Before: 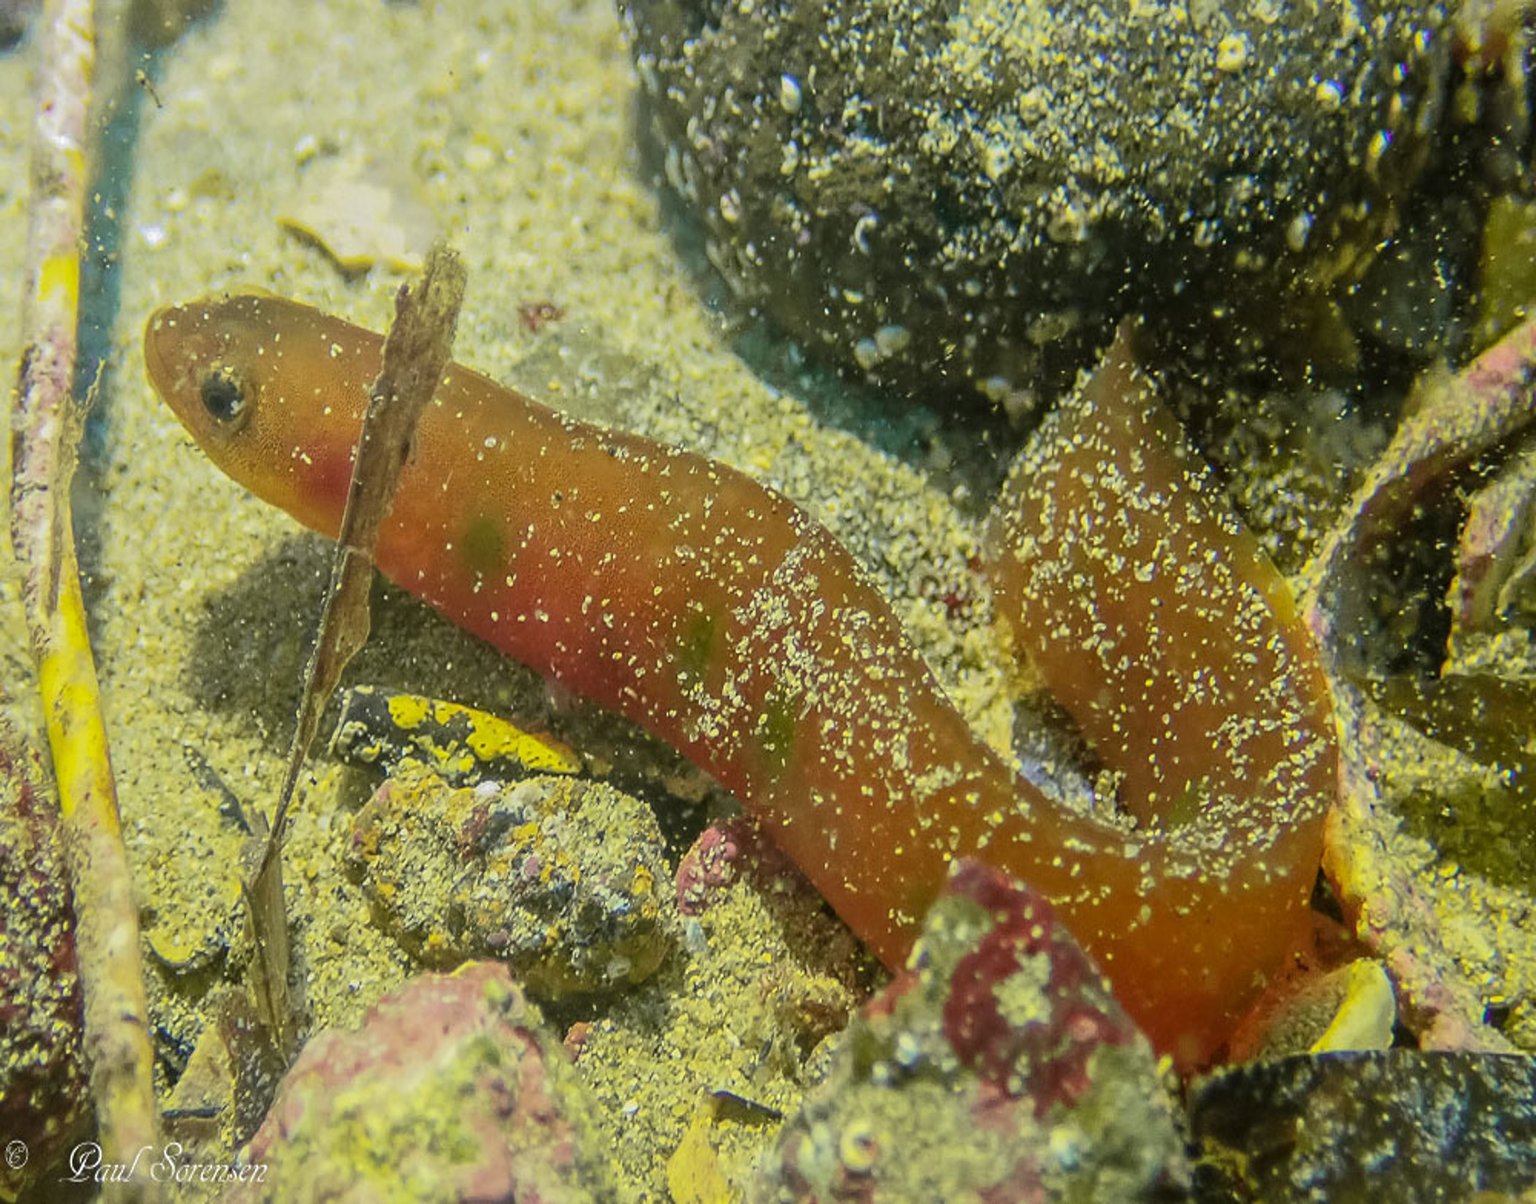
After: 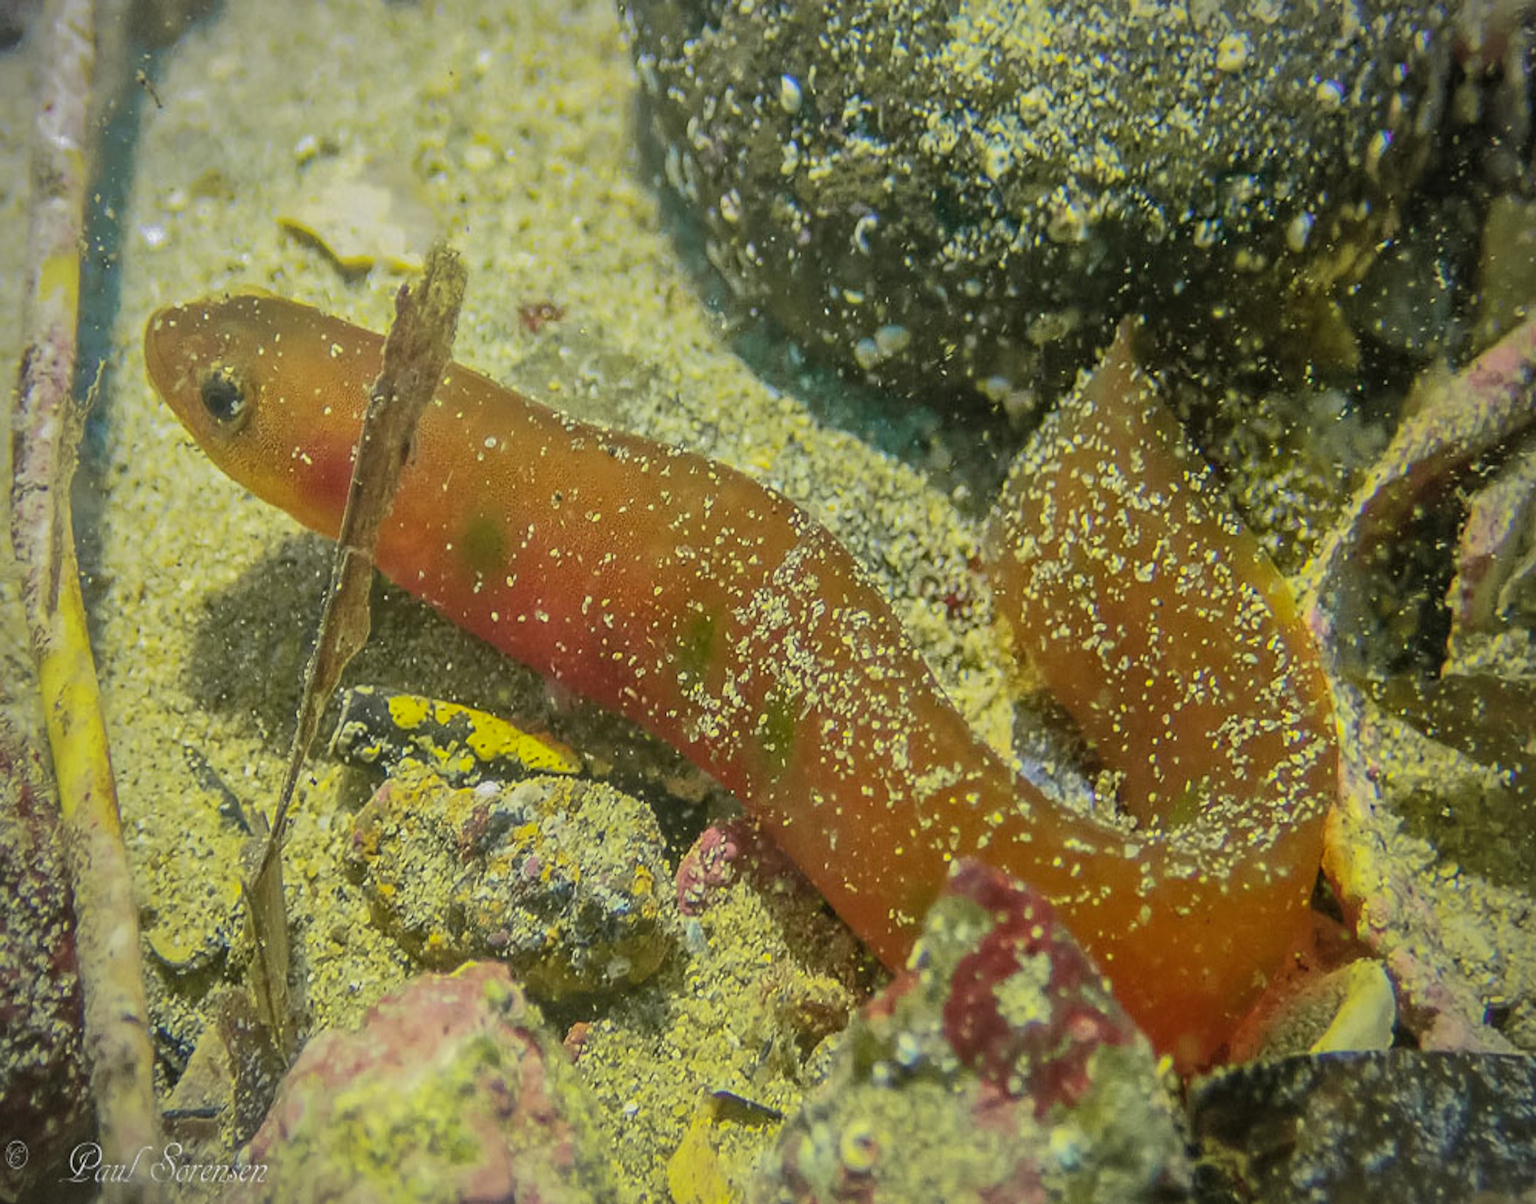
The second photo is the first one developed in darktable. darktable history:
vignetting: on, module defaults
shadows and highlights: on, module defaults
